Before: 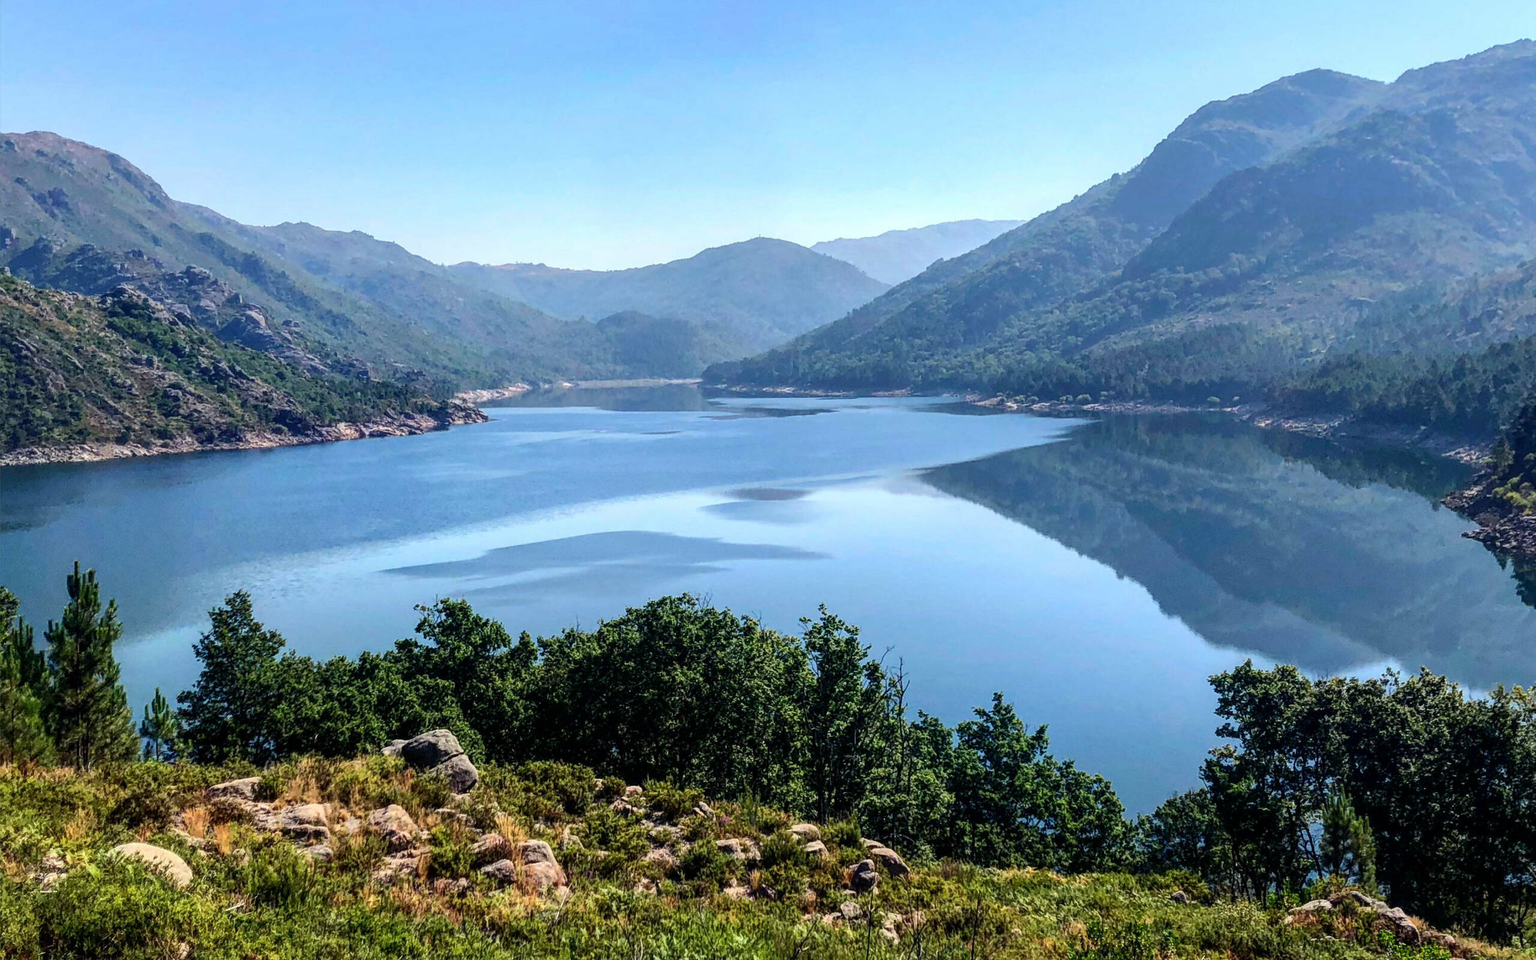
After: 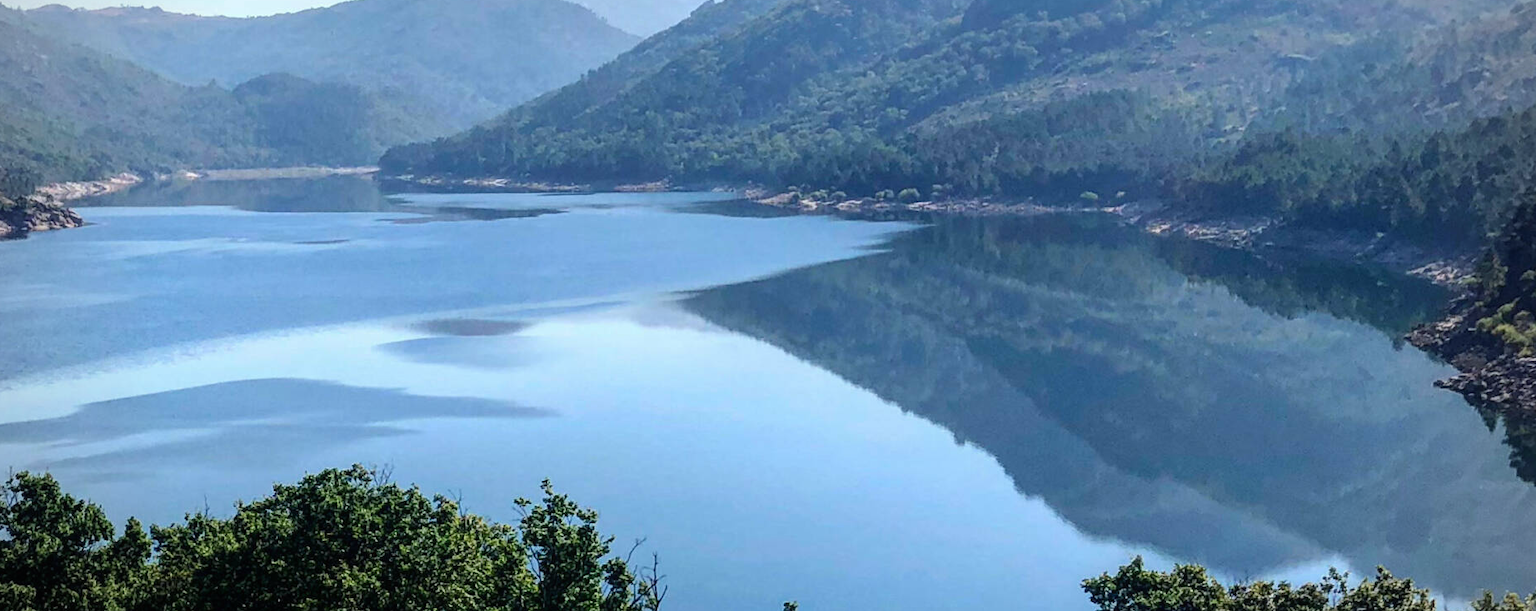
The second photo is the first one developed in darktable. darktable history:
contrast equalizer: octaves 7, y [[0.6 ×6], [0.55 ×6], [0 ×6], [0 ×6], [0 ×6]], mix -0.1
crop and rotate: left 27.938%, top 27.046%, bottom 27.046%
vignetting: fall-off radius 45%, brightness -0.33
